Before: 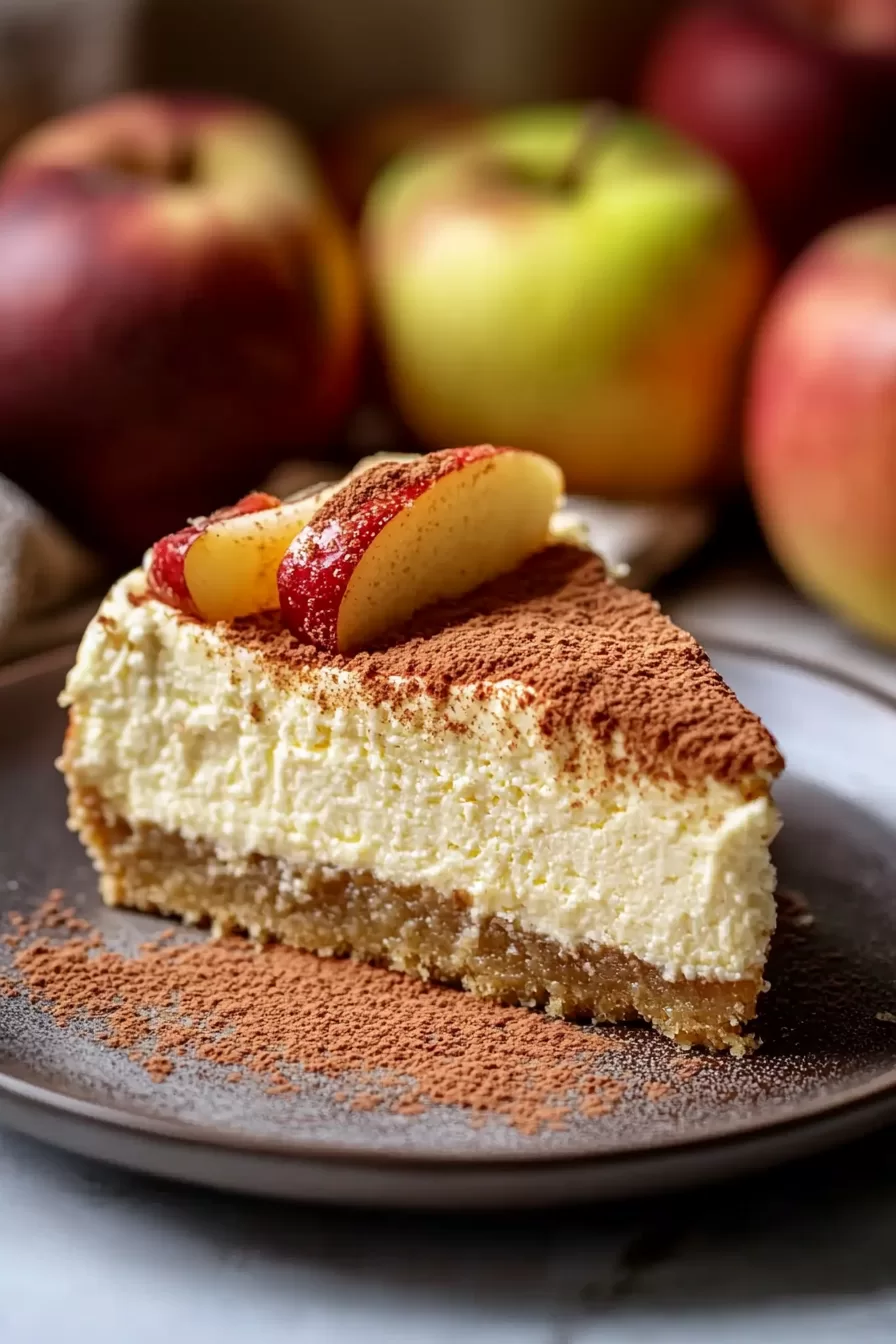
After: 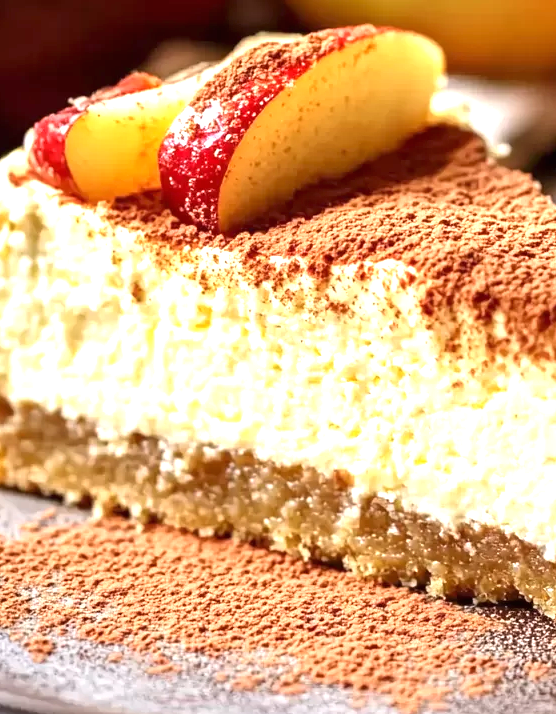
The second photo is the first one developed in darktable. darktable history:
crop: left 13.312%, top 31.28%, right 24.627%, bottom 15.582%
exposure: black level correction 0, exposure 1.173 EV, compensate exposure bias true, compensate highlight preservation false
